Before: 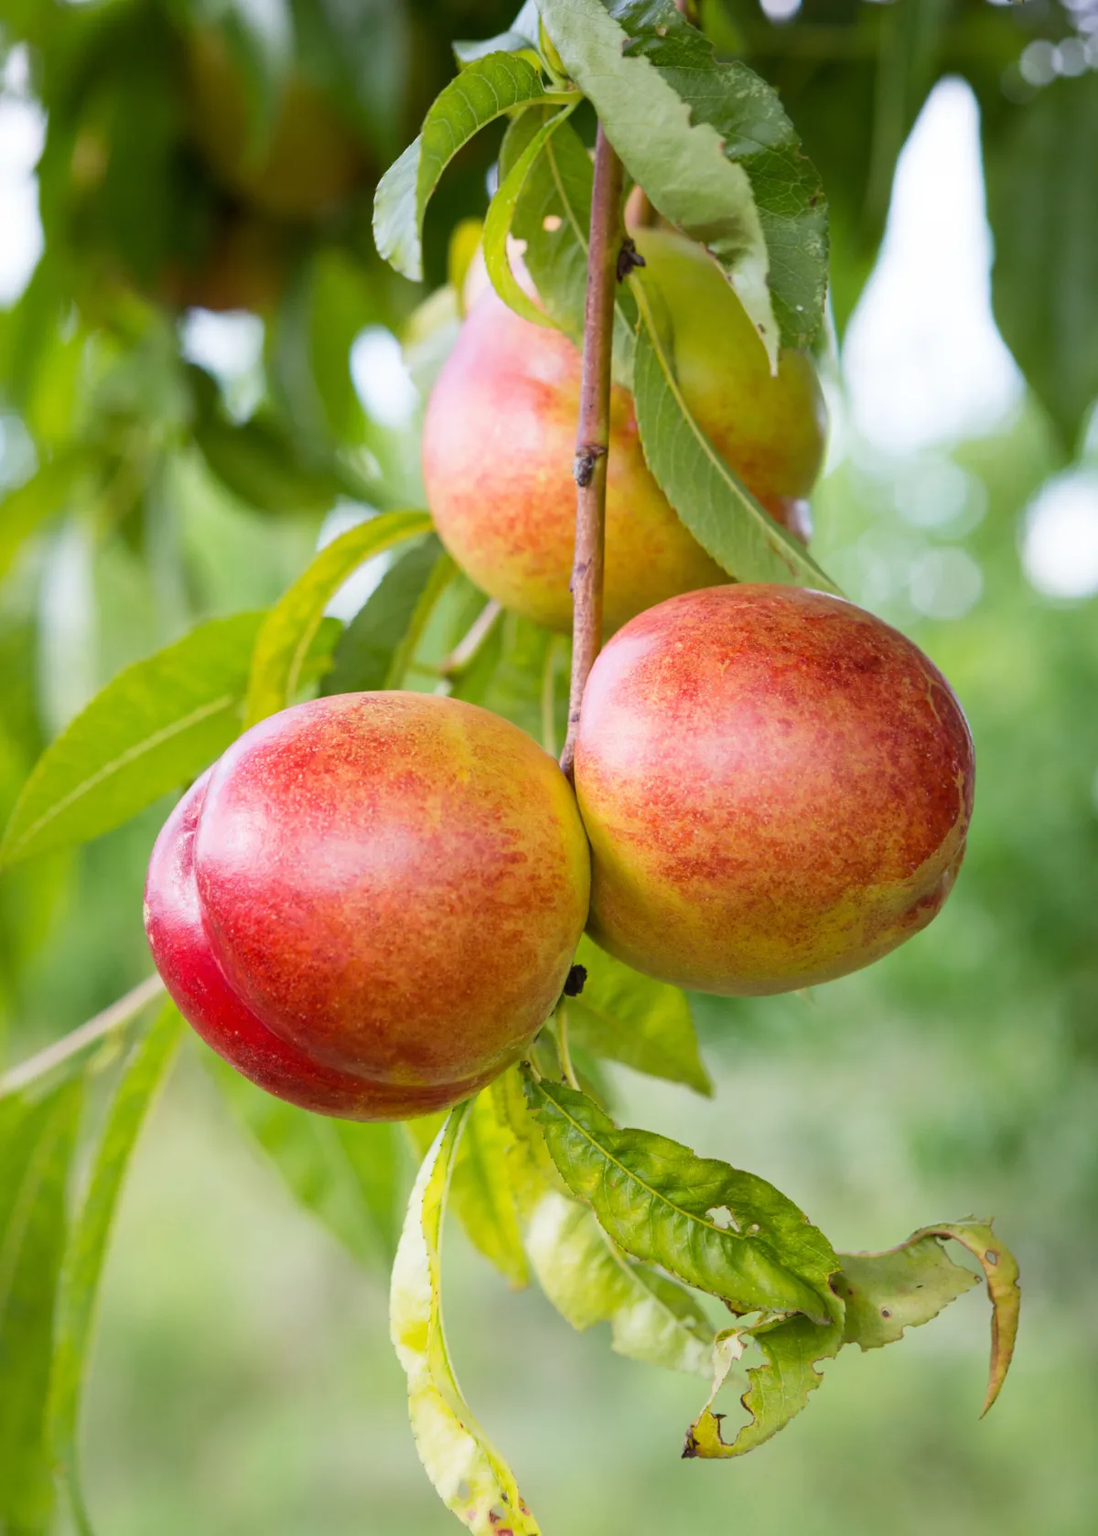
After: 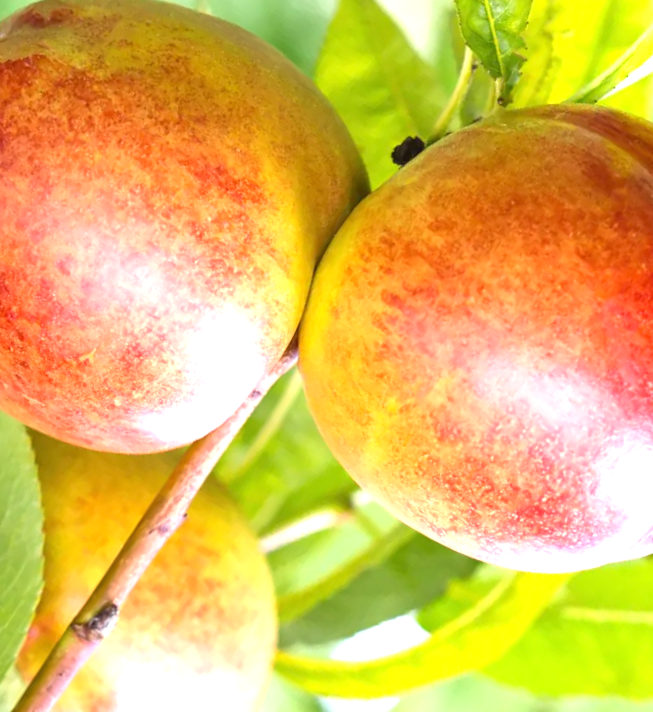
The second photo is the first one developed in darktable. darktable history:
exposure: black level correction 0, exposure 1.097 EV, compensate exposure bias true, compensate highlight preservation false
crop and rotate: angle 148.04°, left 9.129%, top 15.617%, right 4.364%, bottom 16.994%
